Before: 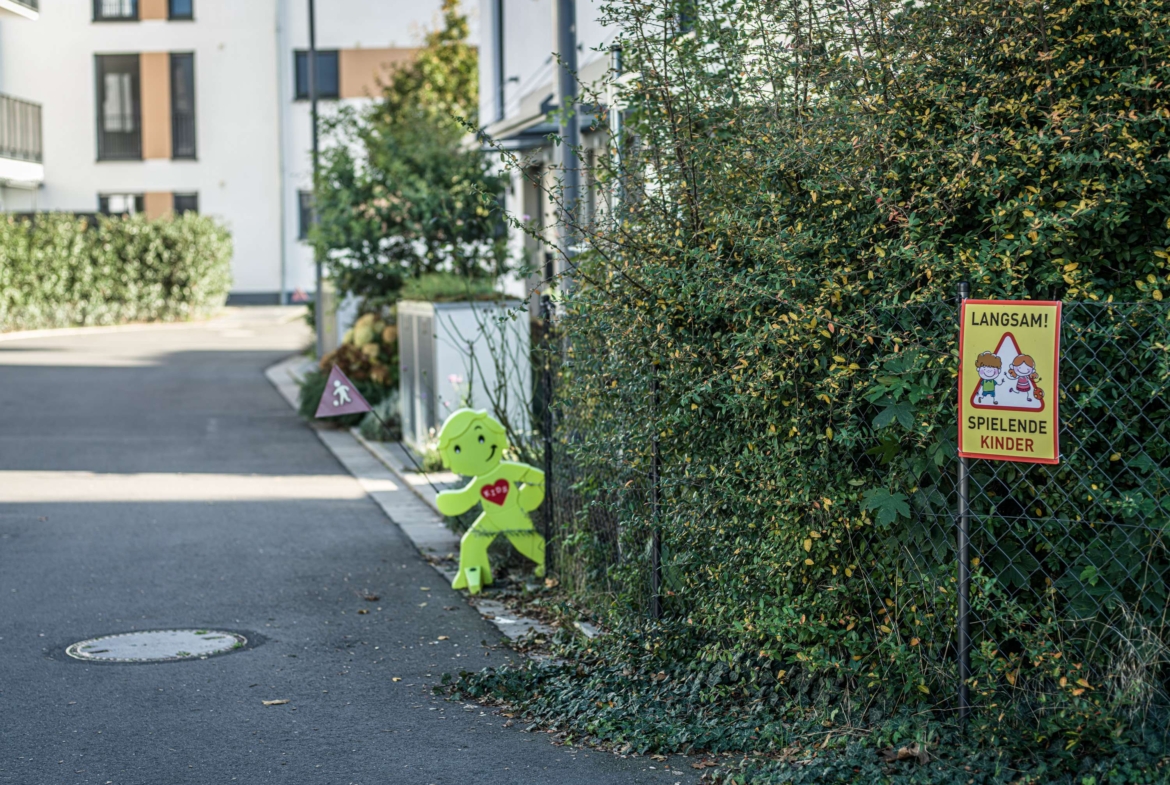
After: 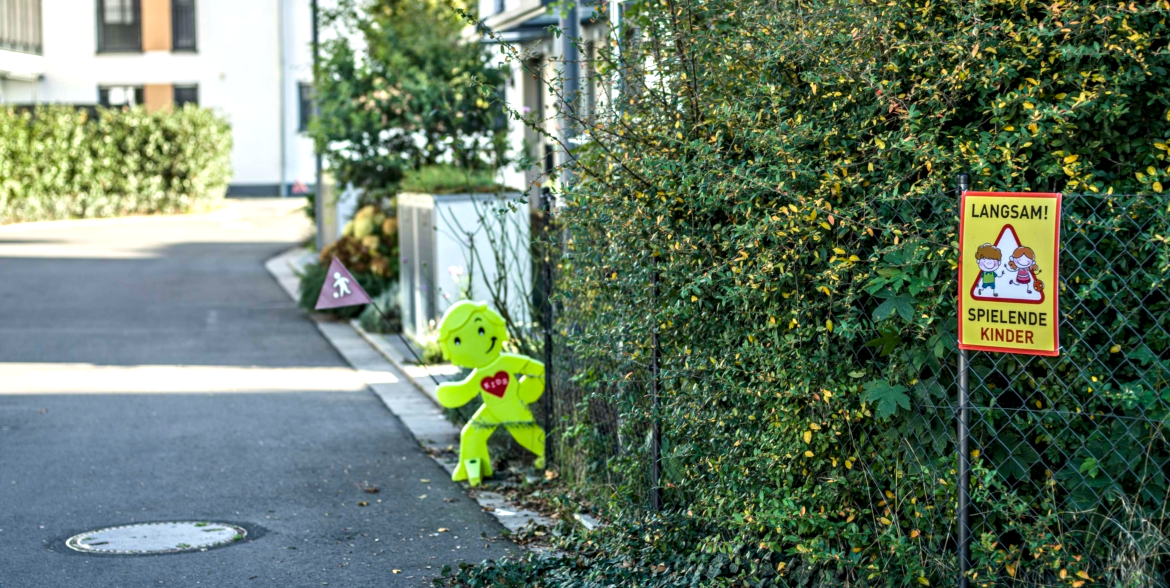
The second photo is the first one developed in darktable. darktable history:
contrast equalizer: y [[0.5, 0.5, 0.544, 0.569, 0.5, 0.5], [0.5 ×6], [0.5 ×6], [0 ×6], [0 ×6]]
crop: top 13.819%, bottom 11.169%
exposure: black level correction 0, exposure 0.4 EV, compensate exposure bias true, compensate highlight preservation false
color balance rgb: perceptual saturation grading › global saturation 20%, global vibrance 20%
tone equalizer: on, module defaults
